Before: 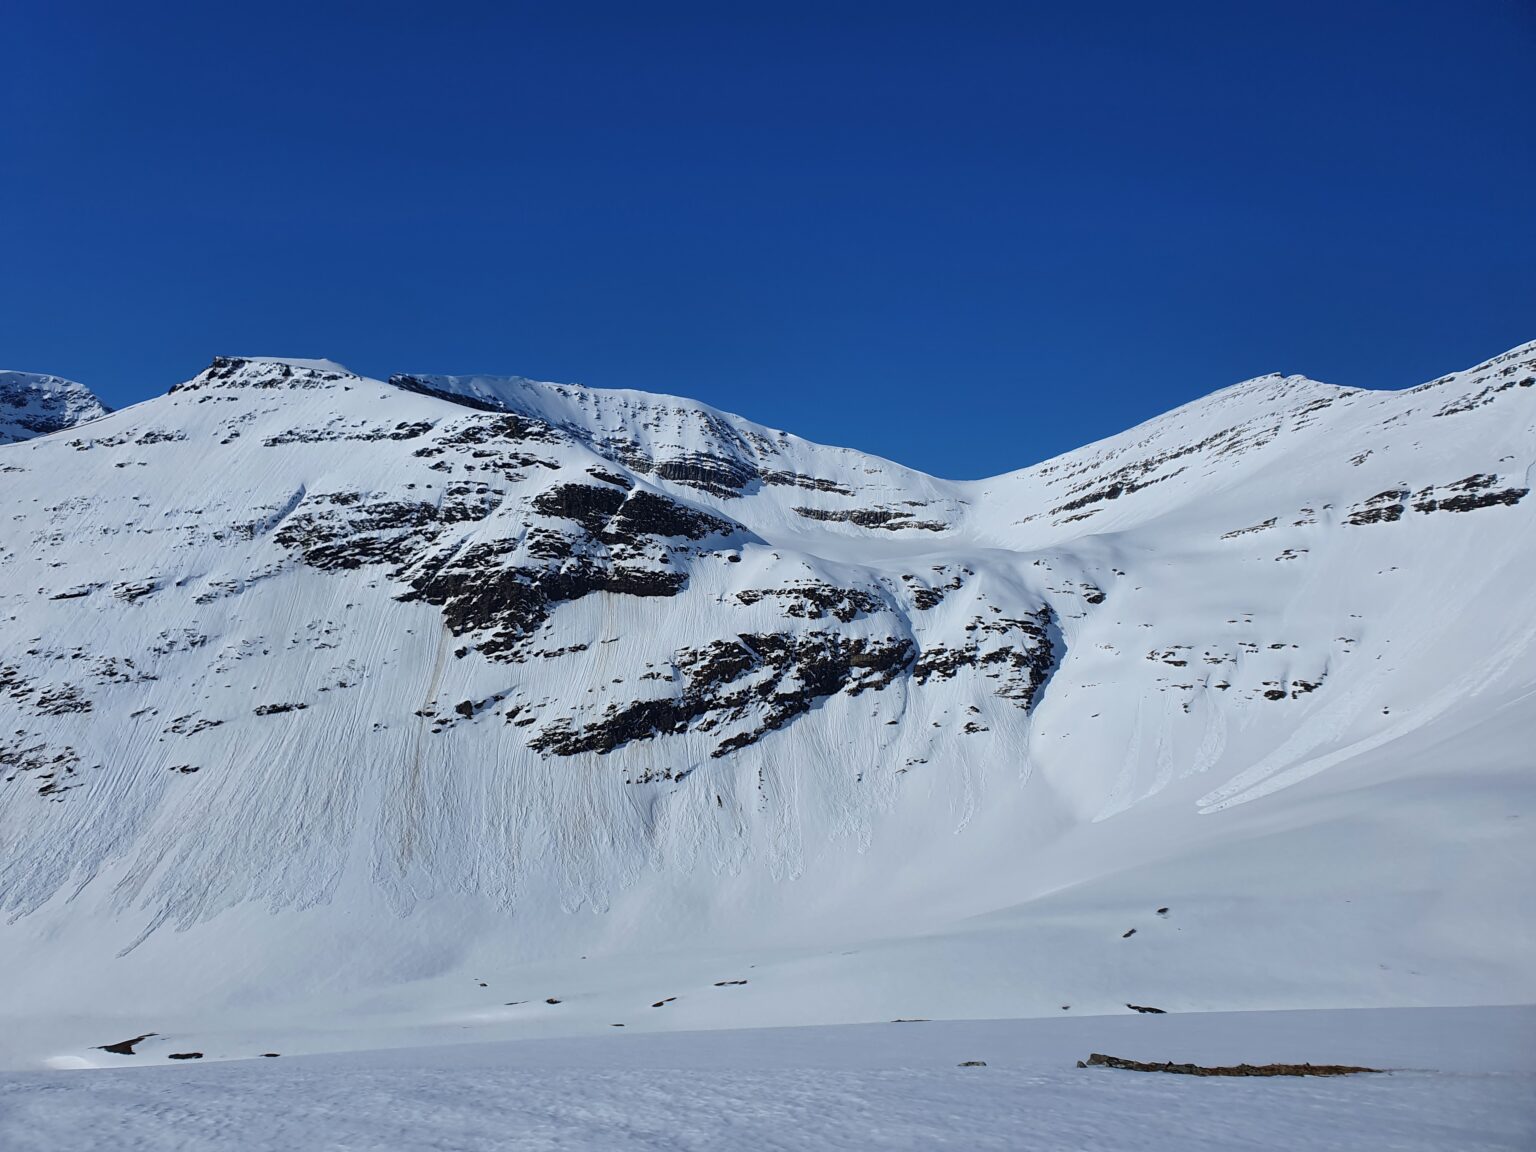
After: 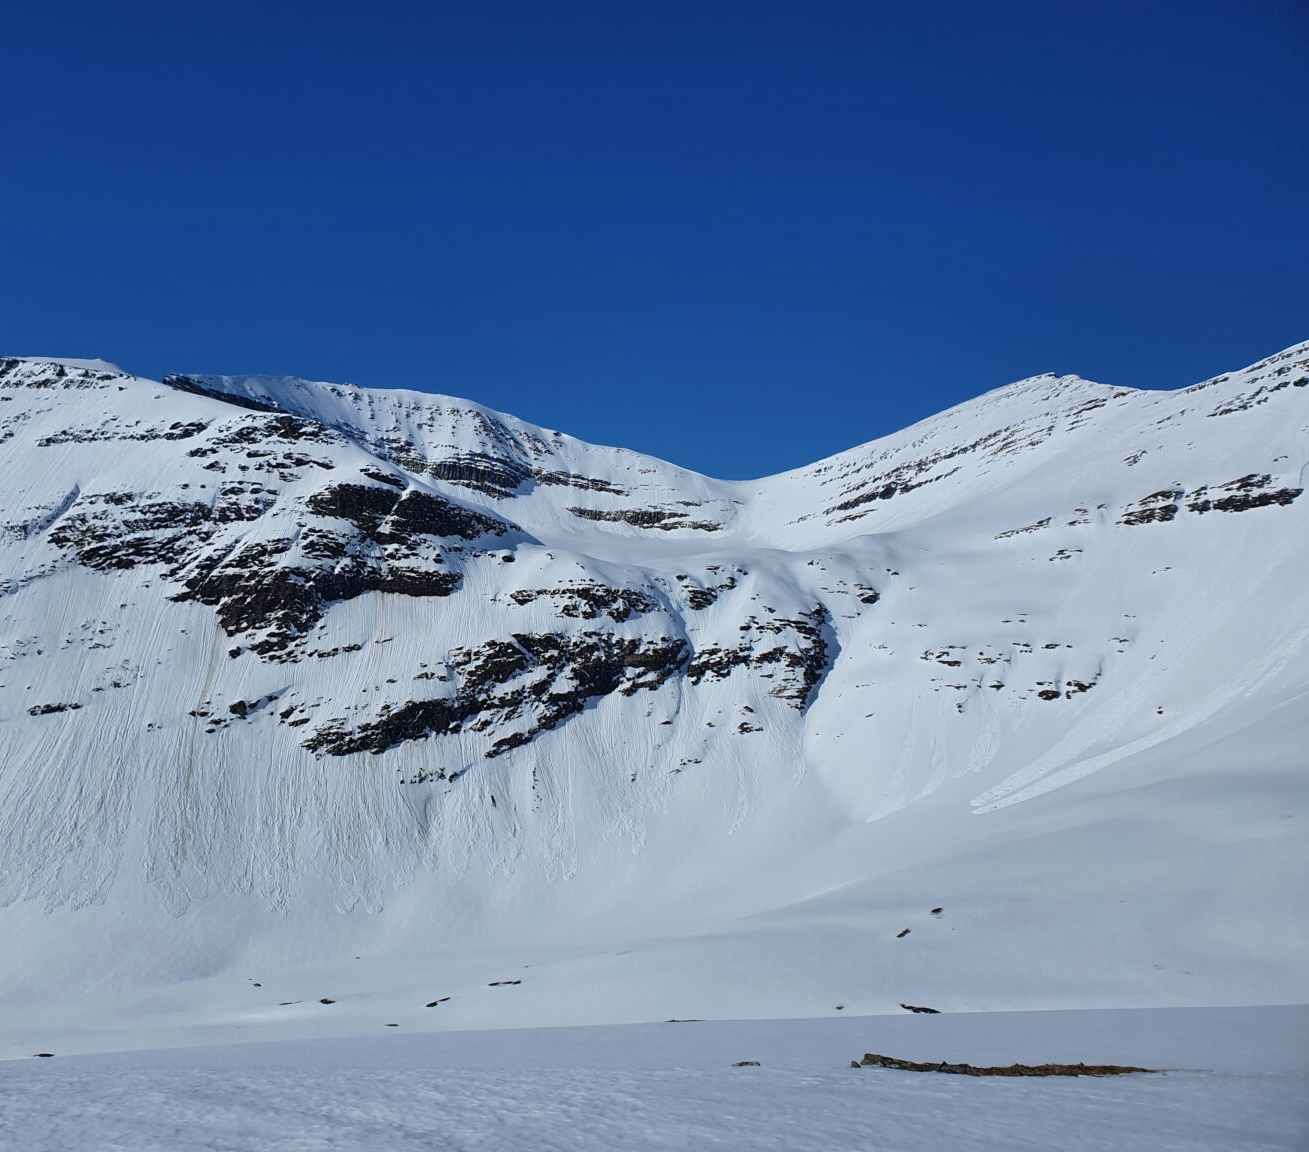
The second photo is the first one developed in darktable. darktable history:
crop and rotate: left 14.775%
